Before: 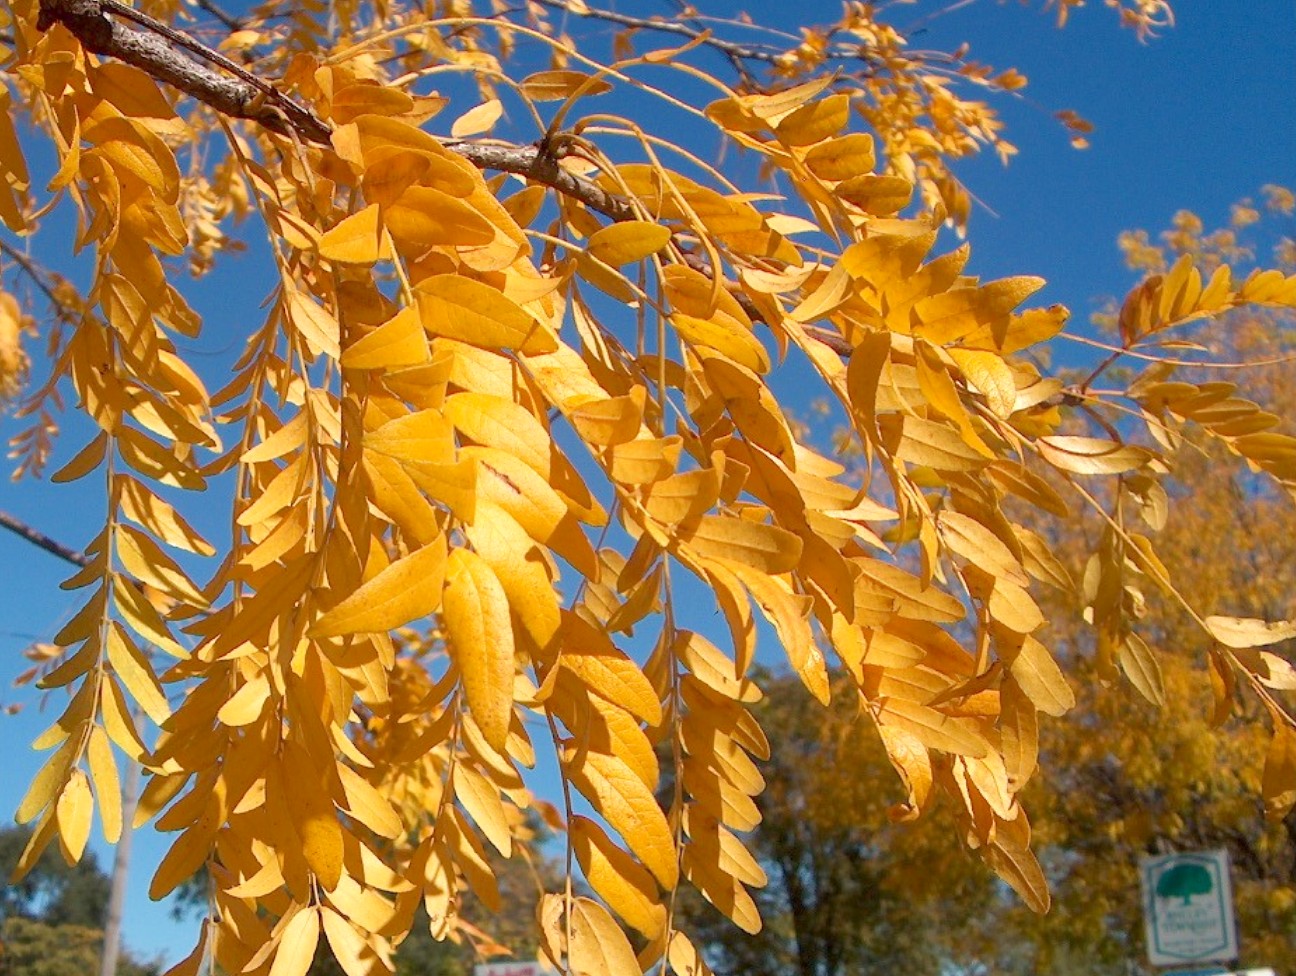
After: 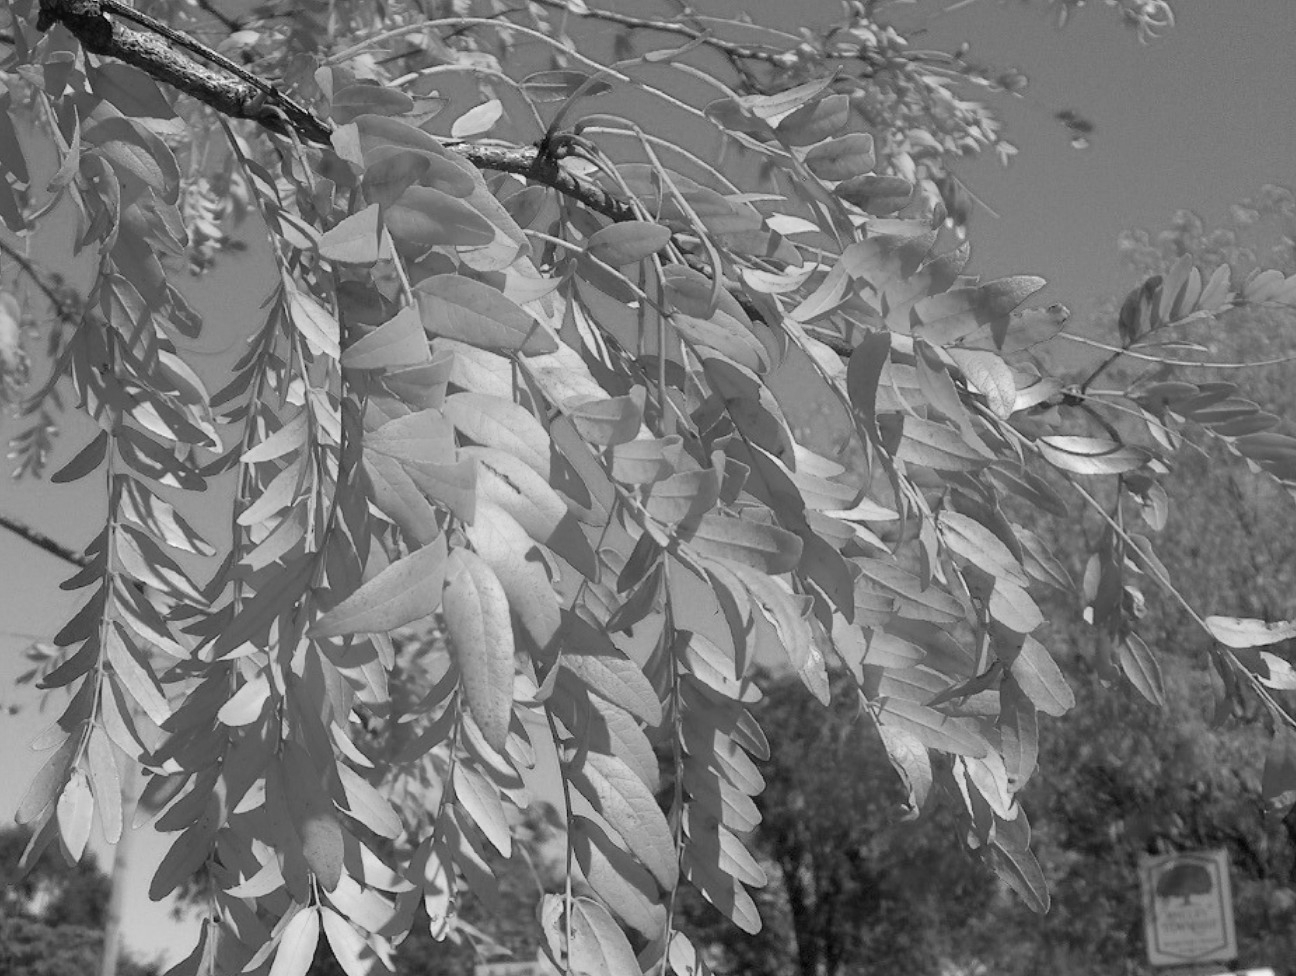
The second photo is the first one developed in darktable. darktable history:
color calibration: output gray [0.22, 0.42, 0.37, 0], illuminant as shot in camera, x 0.358, y 0.373, temperature 4628.91 K
